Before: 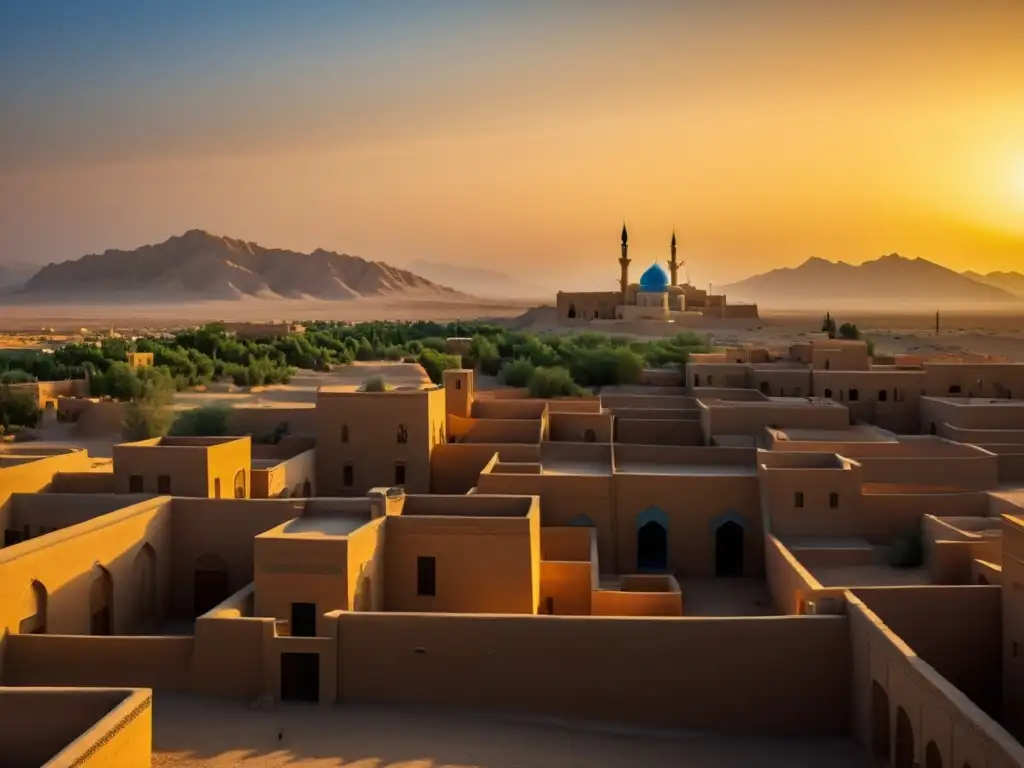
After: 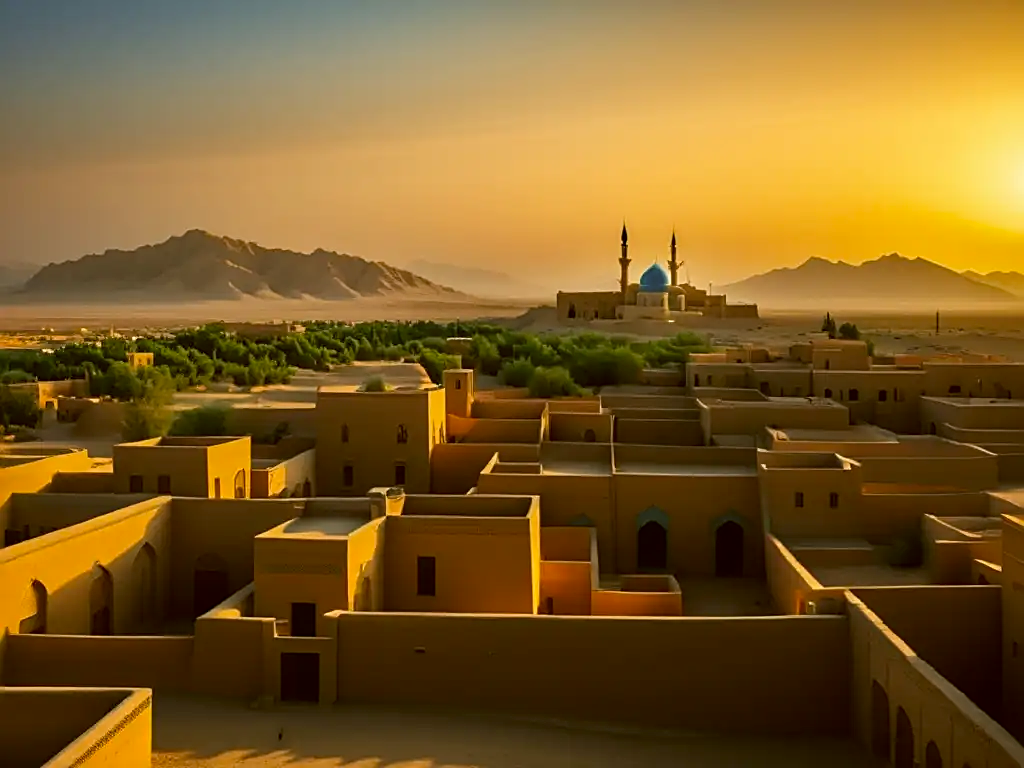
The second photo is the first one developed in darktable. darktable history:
color correction: highlights a* -1.49, highlights b* 10.57, shadows a* 0.647, shadows b* 19.85
sharpen: on, module defaults
